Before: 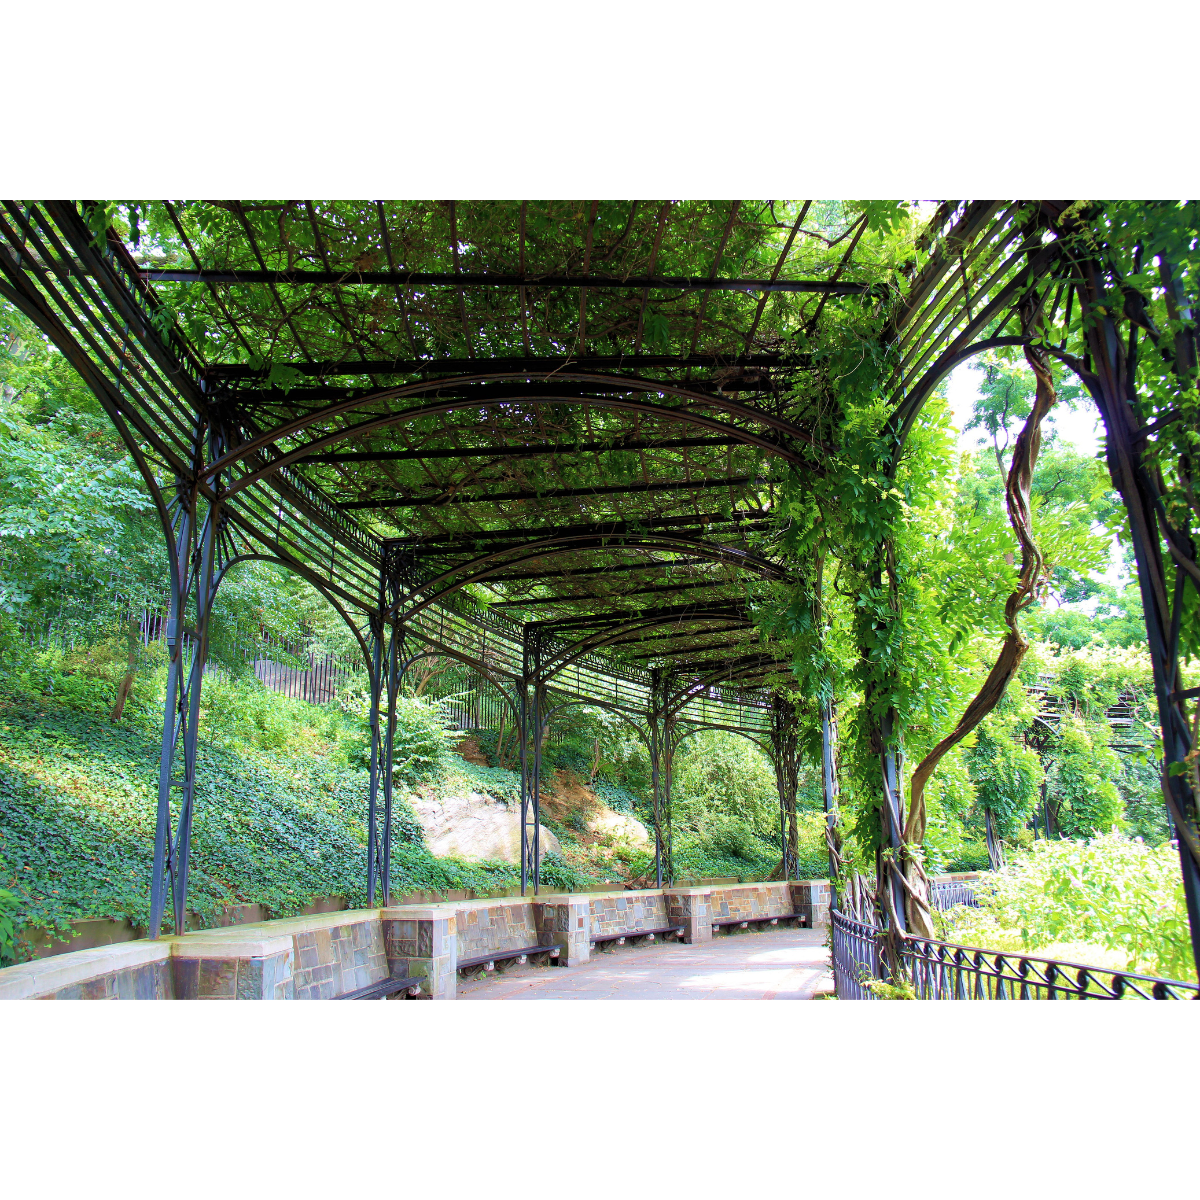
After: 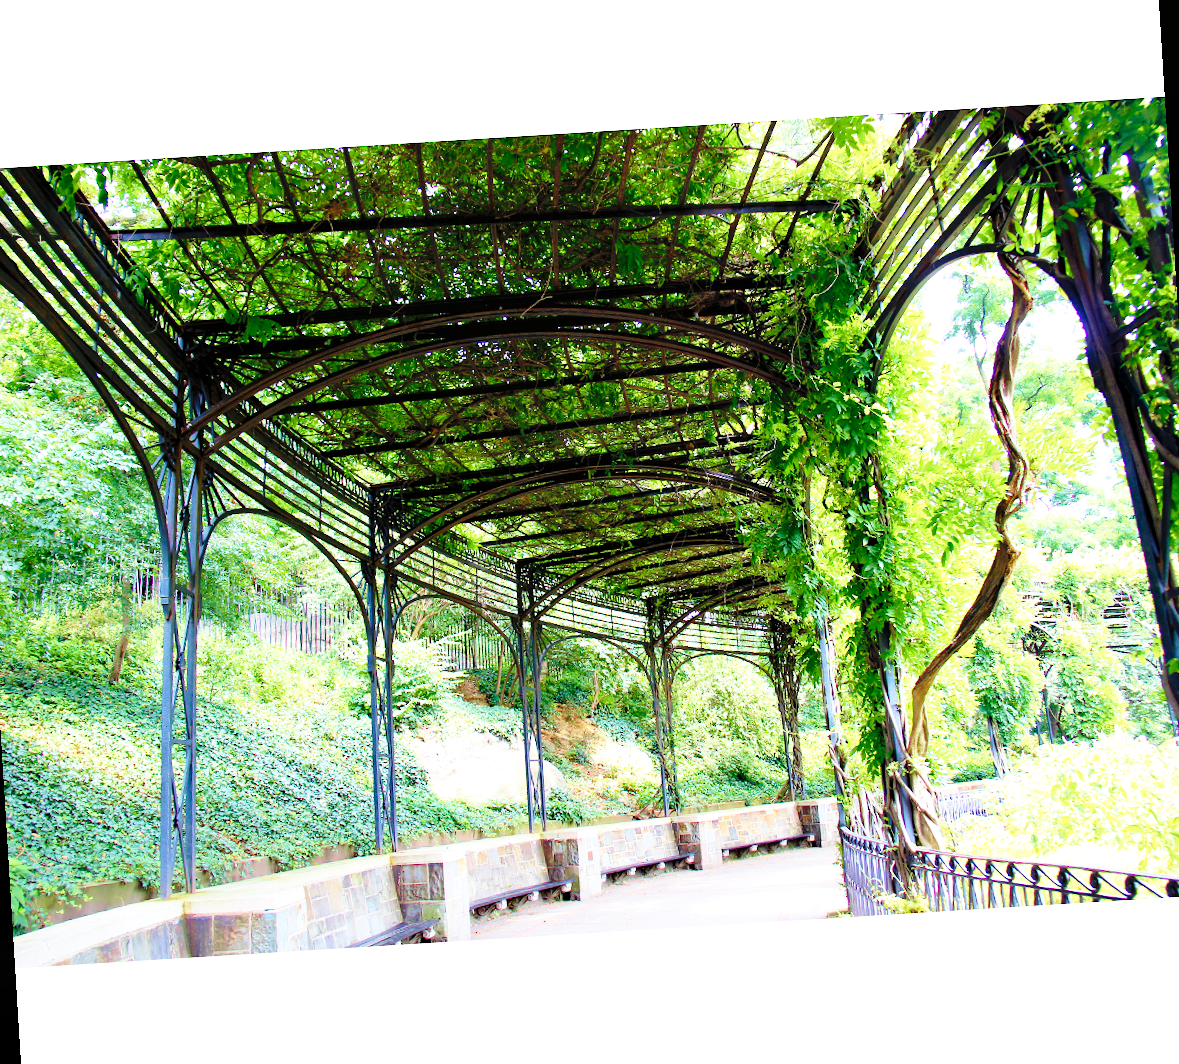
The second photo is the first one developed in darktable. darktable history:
rotate and perspective: rotation -3.52°, crop left 0.036, crop right 0.964, crop top 0.081, crop bottom 0.919
base curve: curves: ch0 [(0, 0) (0.028, 0.03) (0.105, 0.232) (0.387, 0.748) (0.754, 0.968) (1, 1)], fusion 1, exposure shift 0.576, preserve colors none
